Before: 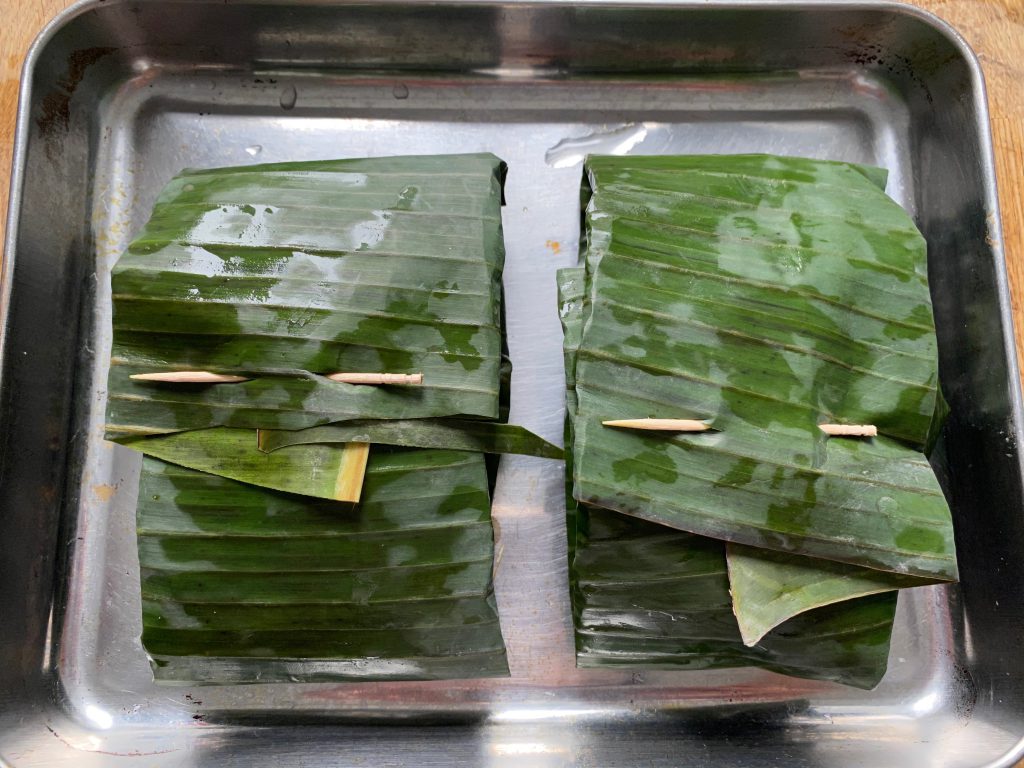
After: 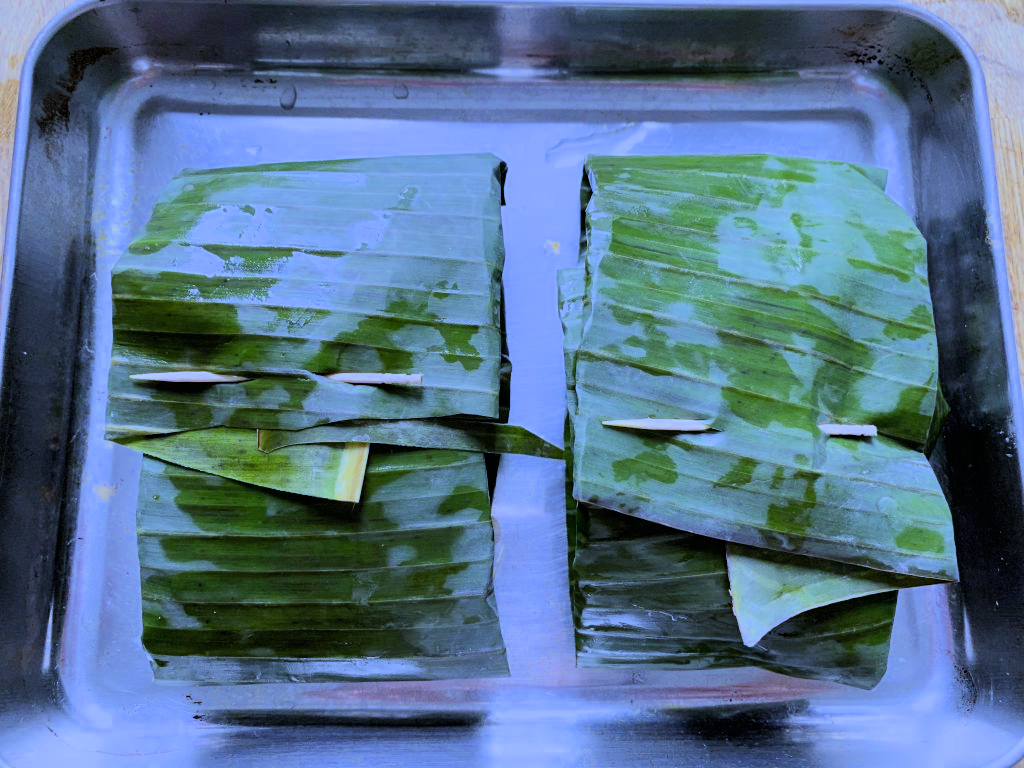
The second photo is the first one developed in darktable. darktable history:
filmic rgb: black relative exposure -7.65 EV, white relative exposure 4.56 EV, hardness 3.61, color science v6 (2022)
exposure: exposure 0.64 EV, compensate highlight preservation false
white balance: red 0.766, blue 1.537
